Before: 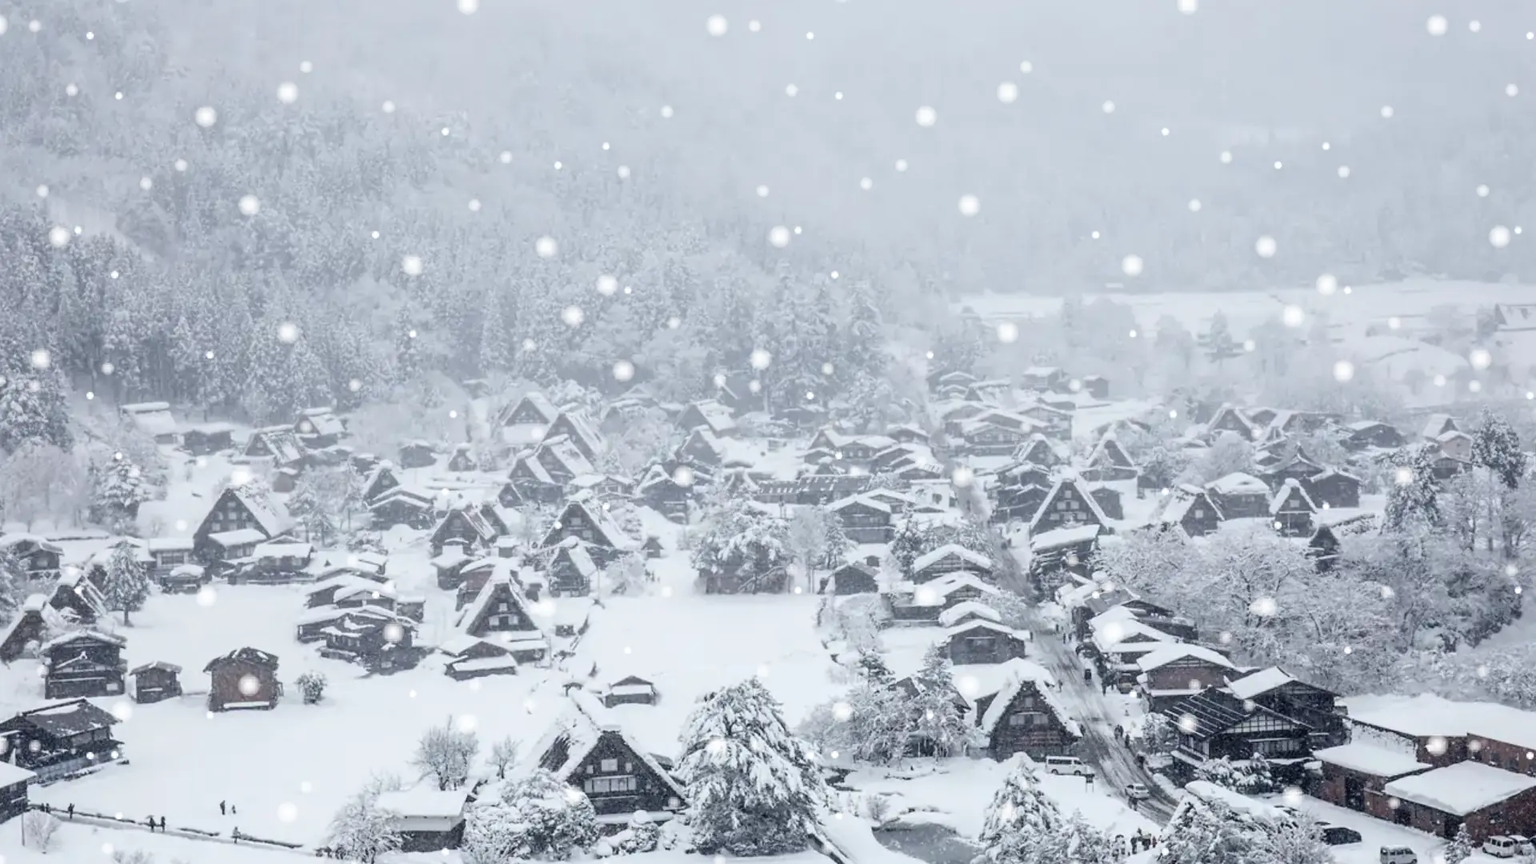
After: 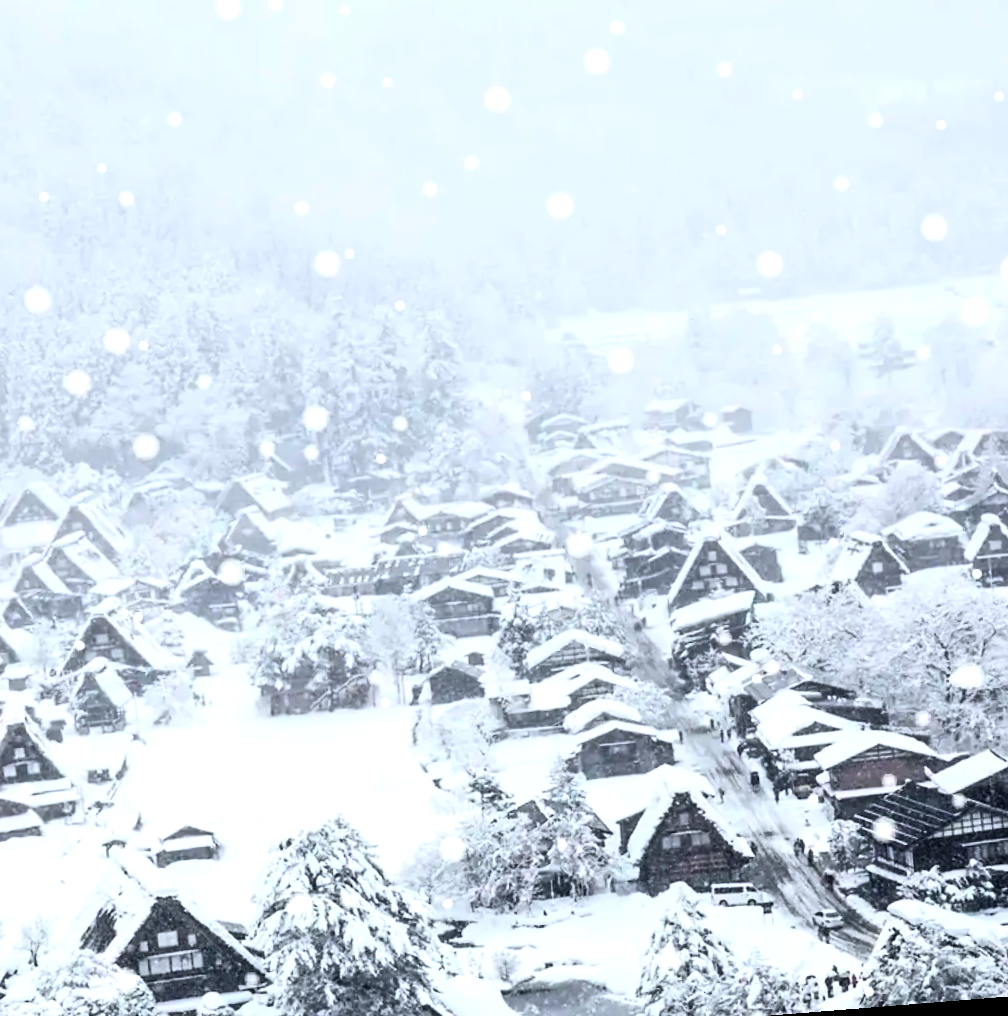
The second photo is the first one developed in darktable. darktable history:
contrast brightness saturation: contrast 0.2, brightness 0.15, saturation 0.14
rotate and perspective: rotation -4.57°, crop left 0.054, crop right 0.944, crop top 0.087, crop bottom 0.914
crop: left 31.458%, top 0%, right 11.876%
color balance rgb: perceptual brilliance grading › highlights 14.29%, perceptual brilliance grading › mid-tones -5.92%, perceptual brilliance grading › shadows -26.83%, global vibrance 31.18%
